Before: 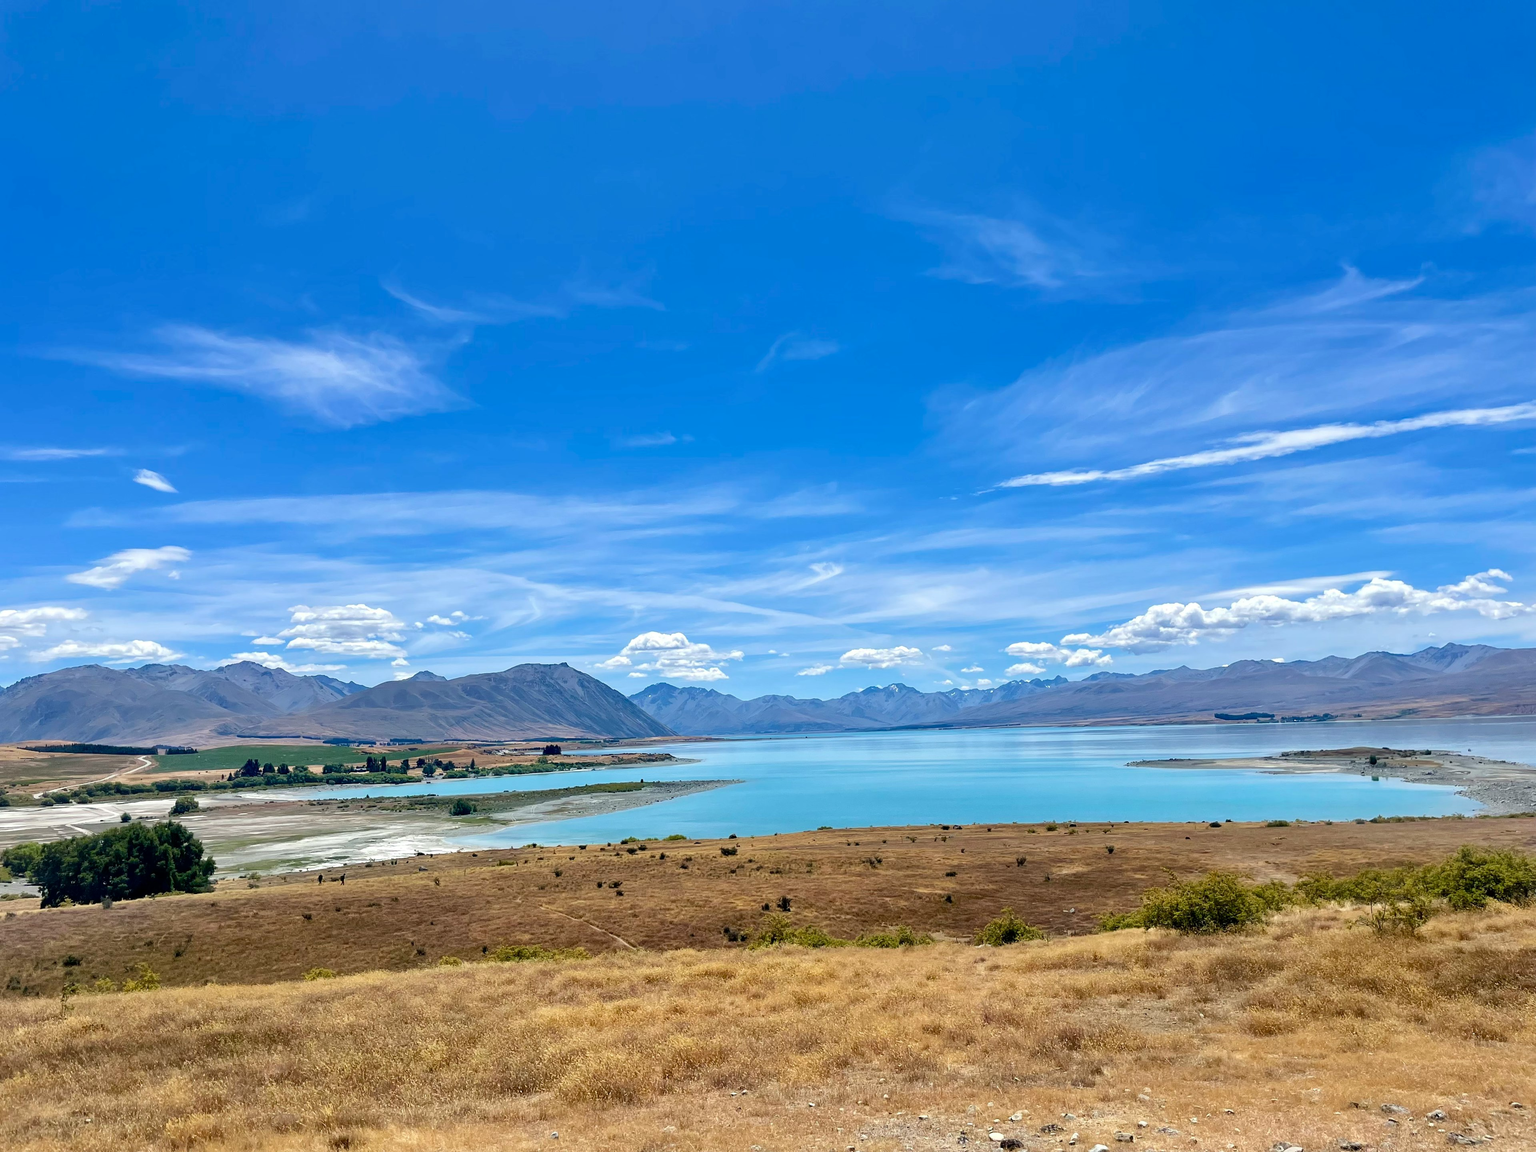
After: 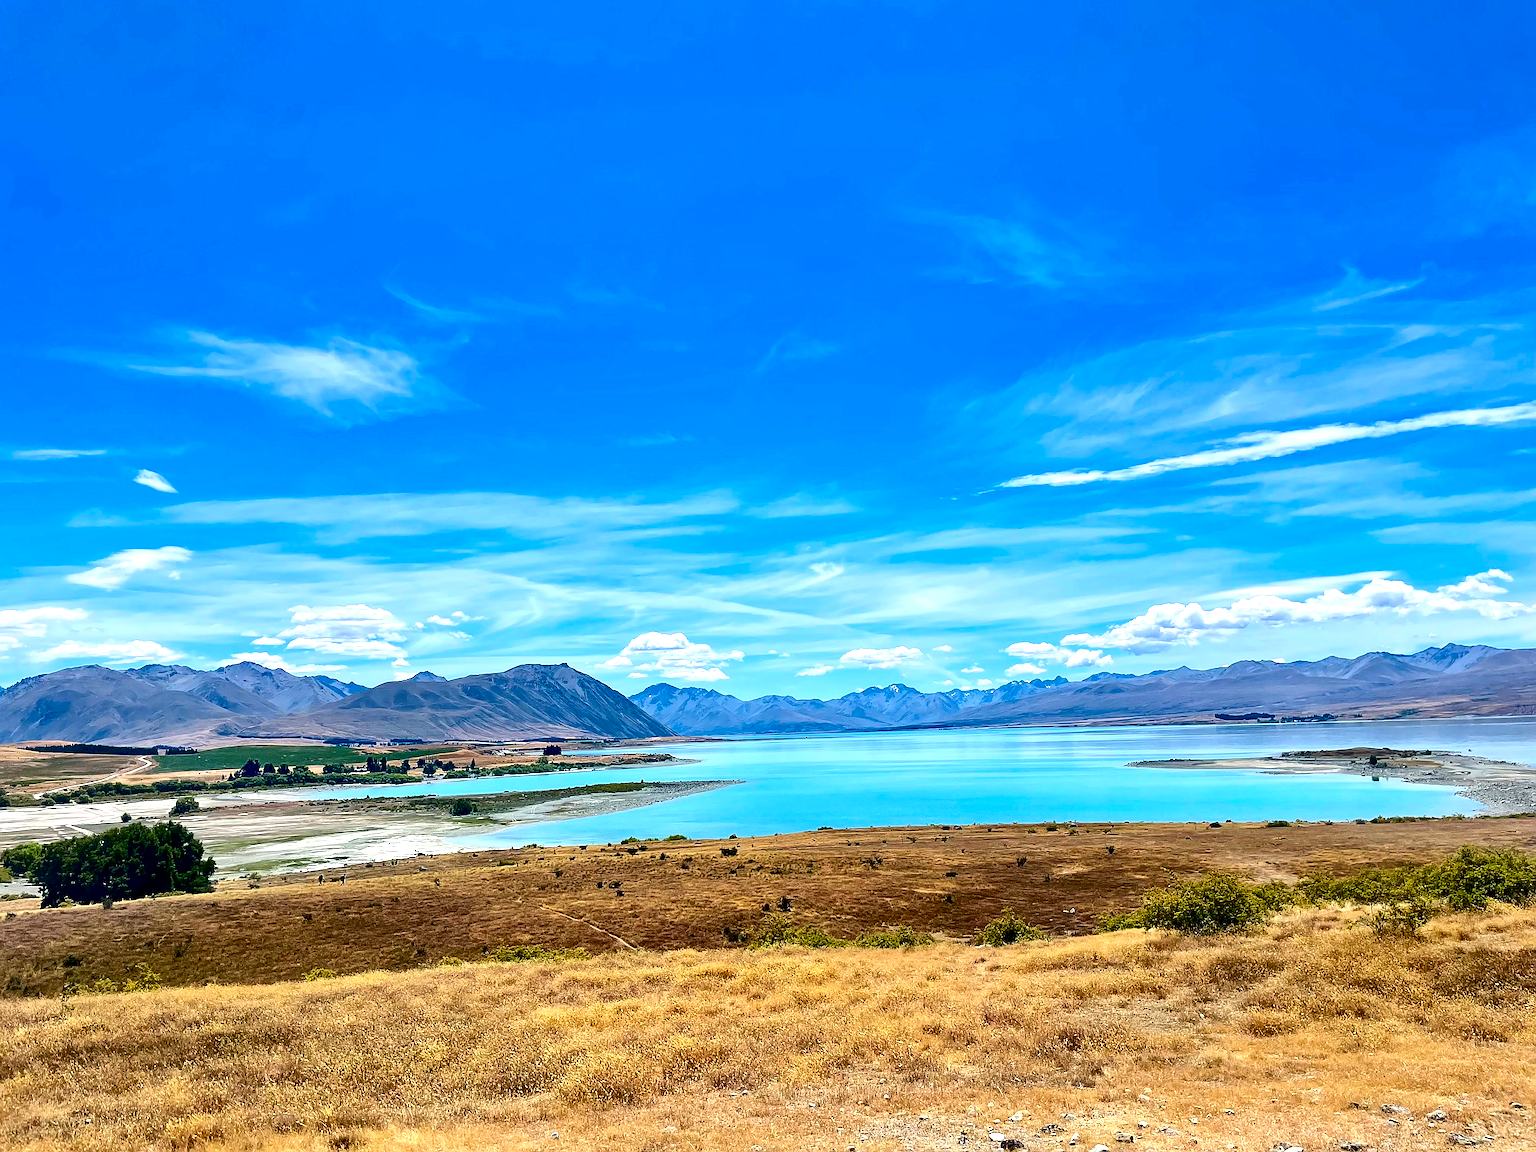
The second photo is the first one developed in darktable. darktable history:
sharpen: radius 1.426, amount 1.259, threshold 0.65
contrast brightness saturation: contrast 0.216, brightness -0.187, saturation 0.24
exposure: exposure 0.505 EV, compensate highlight preservation false
